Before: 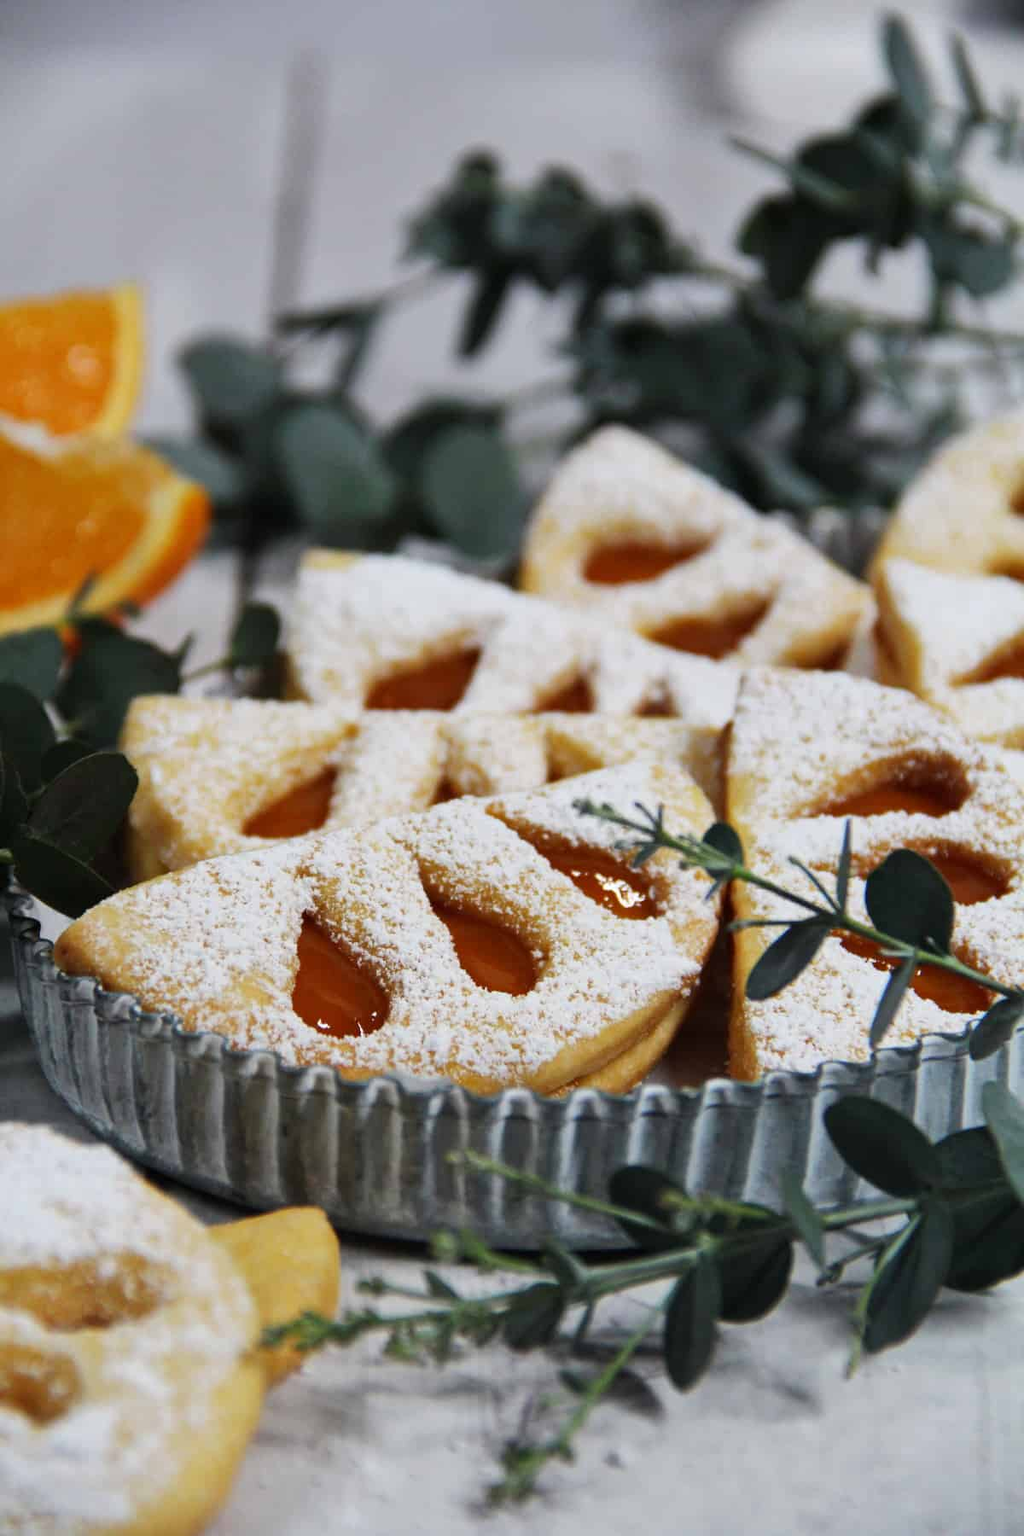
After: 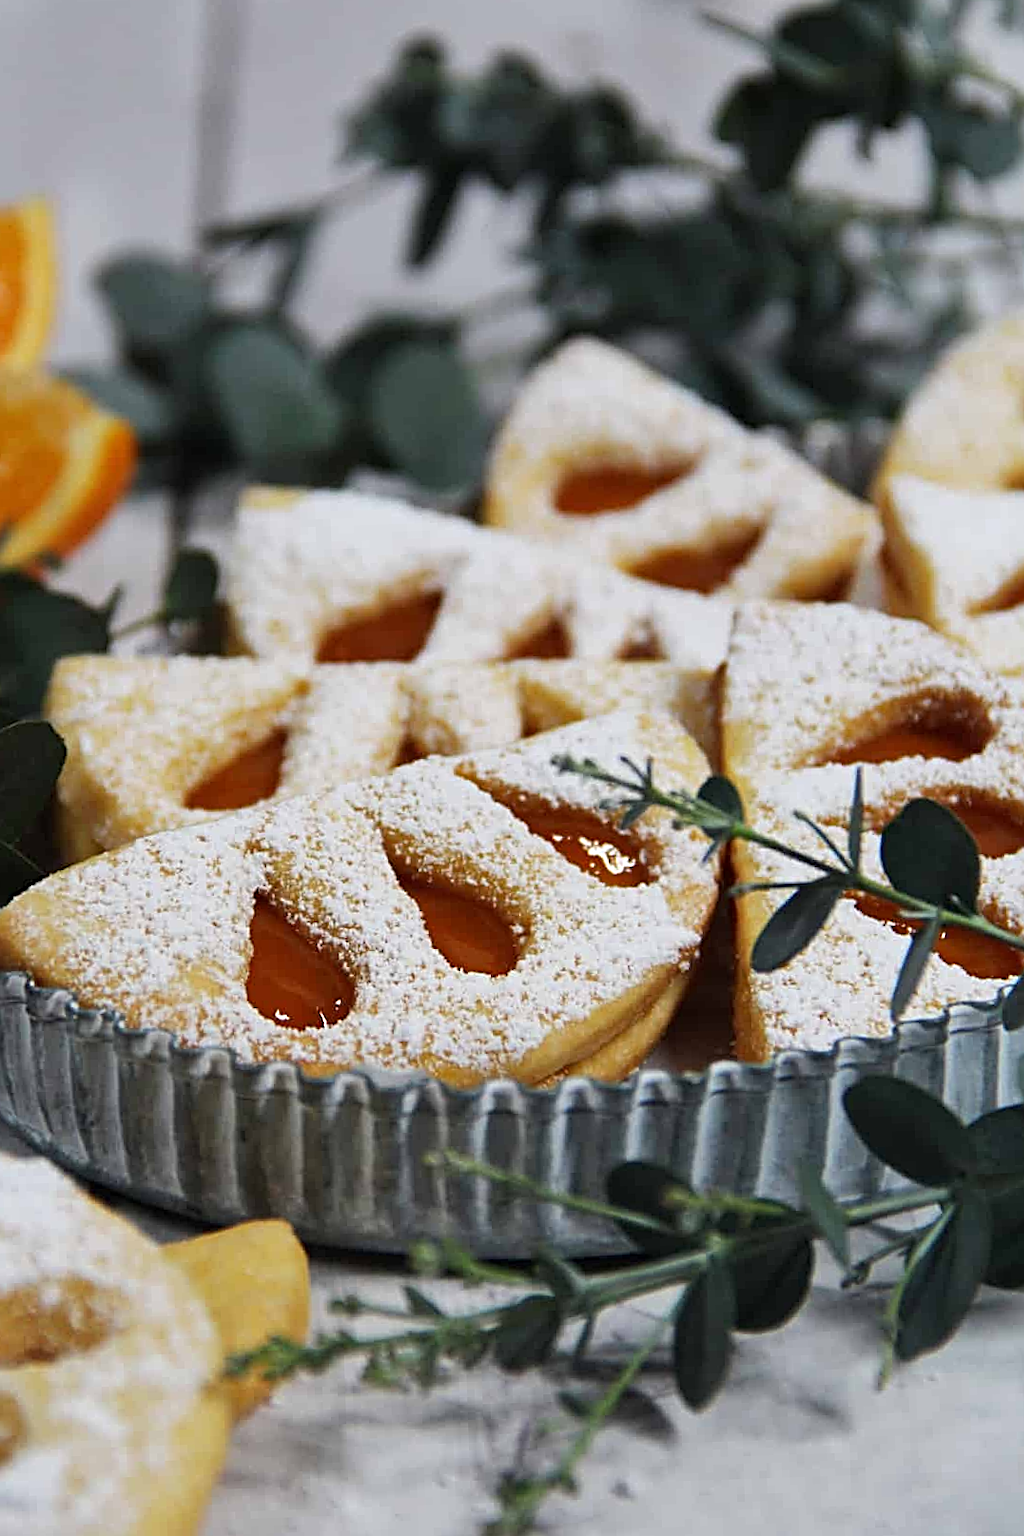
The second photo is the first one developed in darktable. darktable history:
sharpen: radius 2.676, amount 0.669
crop and rotate: angle 1.96°, left 5.673%, top 5.673%
